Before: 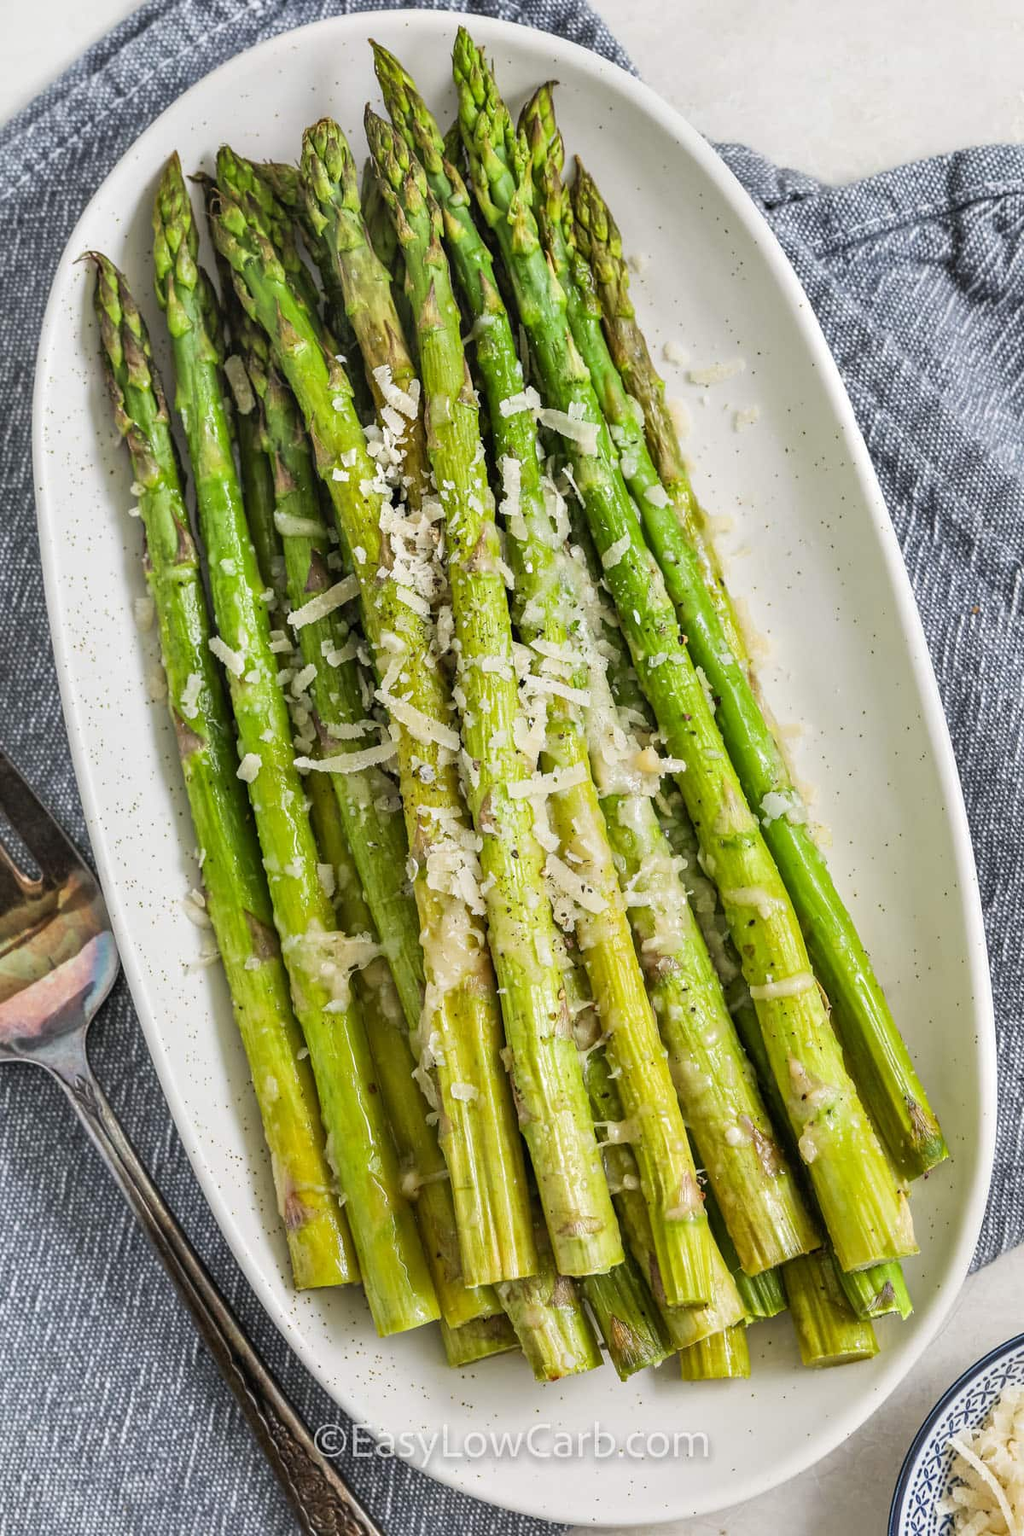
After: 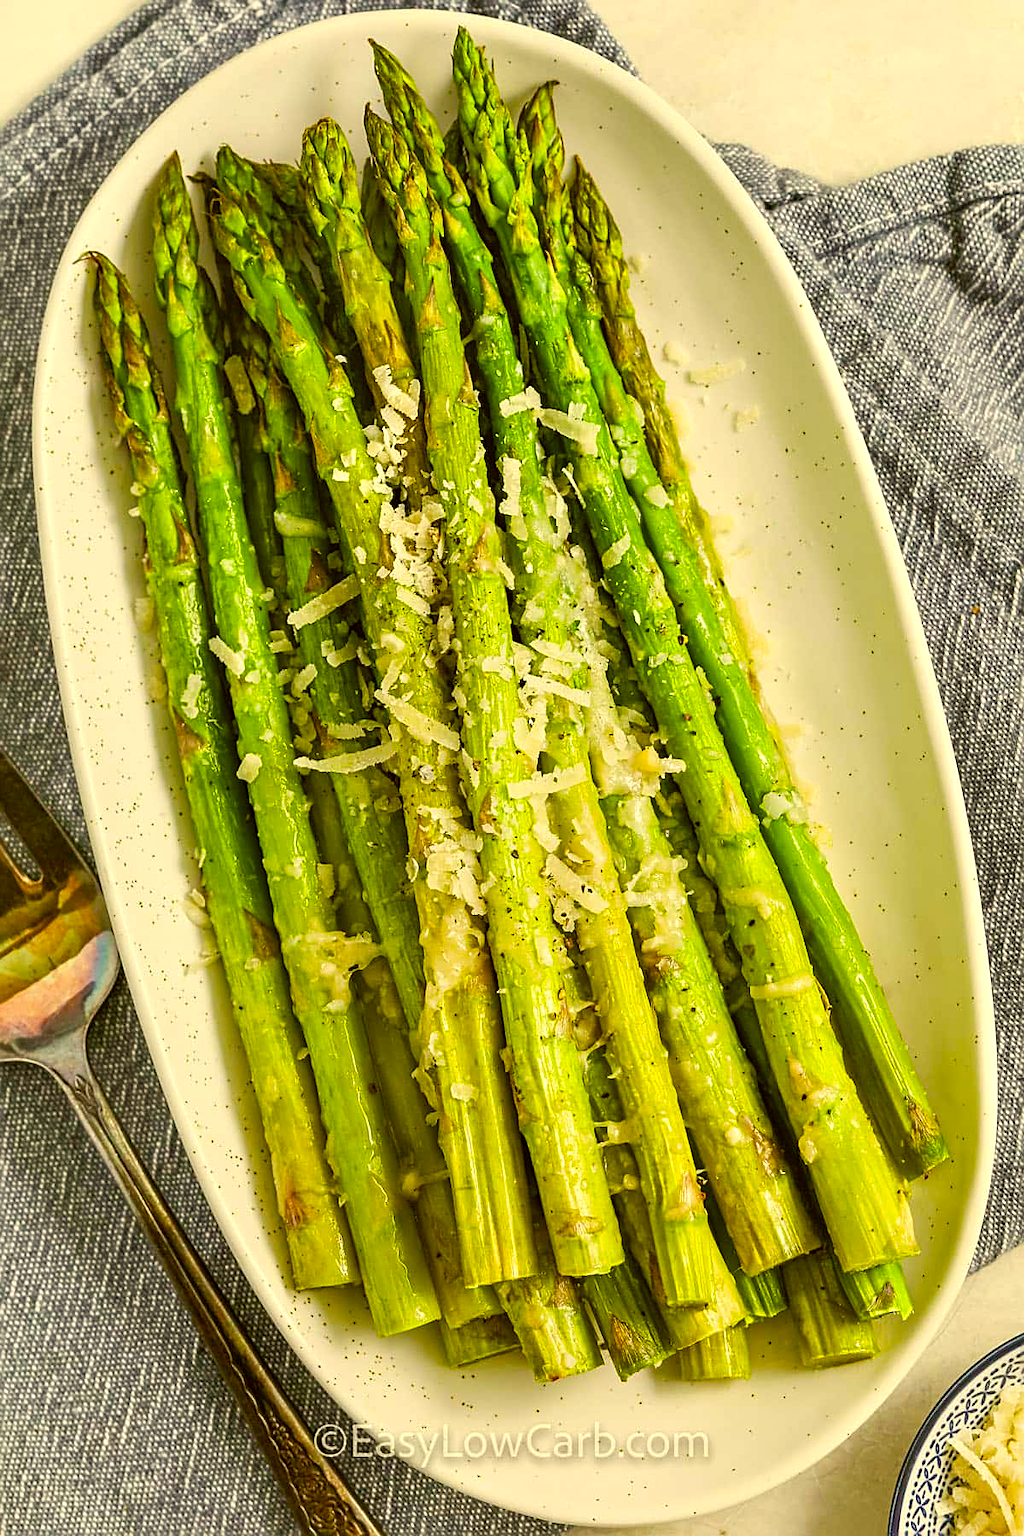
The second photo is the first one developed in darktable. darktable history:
color correction: highlights a* 0.159, highlights b* 29.4, shadows a* -0.225, shadows b* 21.5
sharpen: on, module defaults
color balance rgb: highlights gain › luminance 14.663%, perceptual saturation grading › global saturation 20%, perceptual saturation grading › highlights -25.145%, perceptual saturation grading › shadows 49.632%, global vibrance 50.652%
